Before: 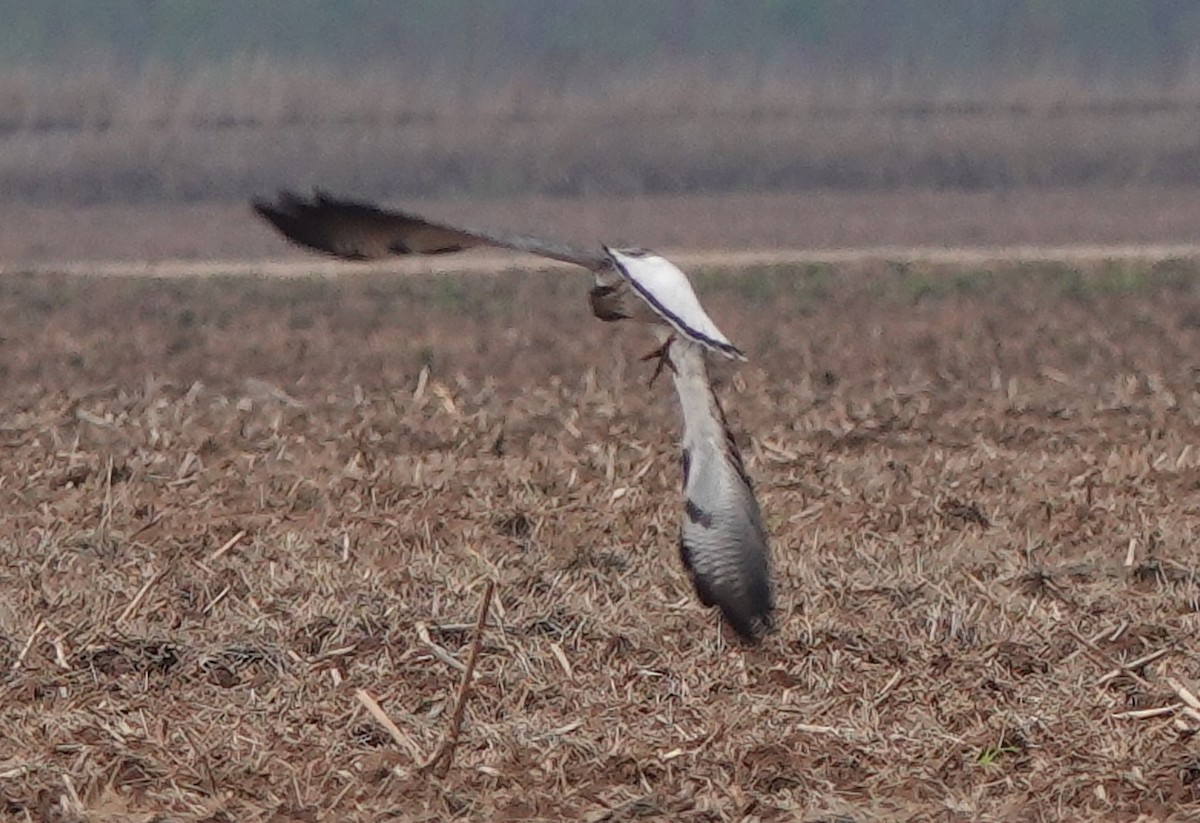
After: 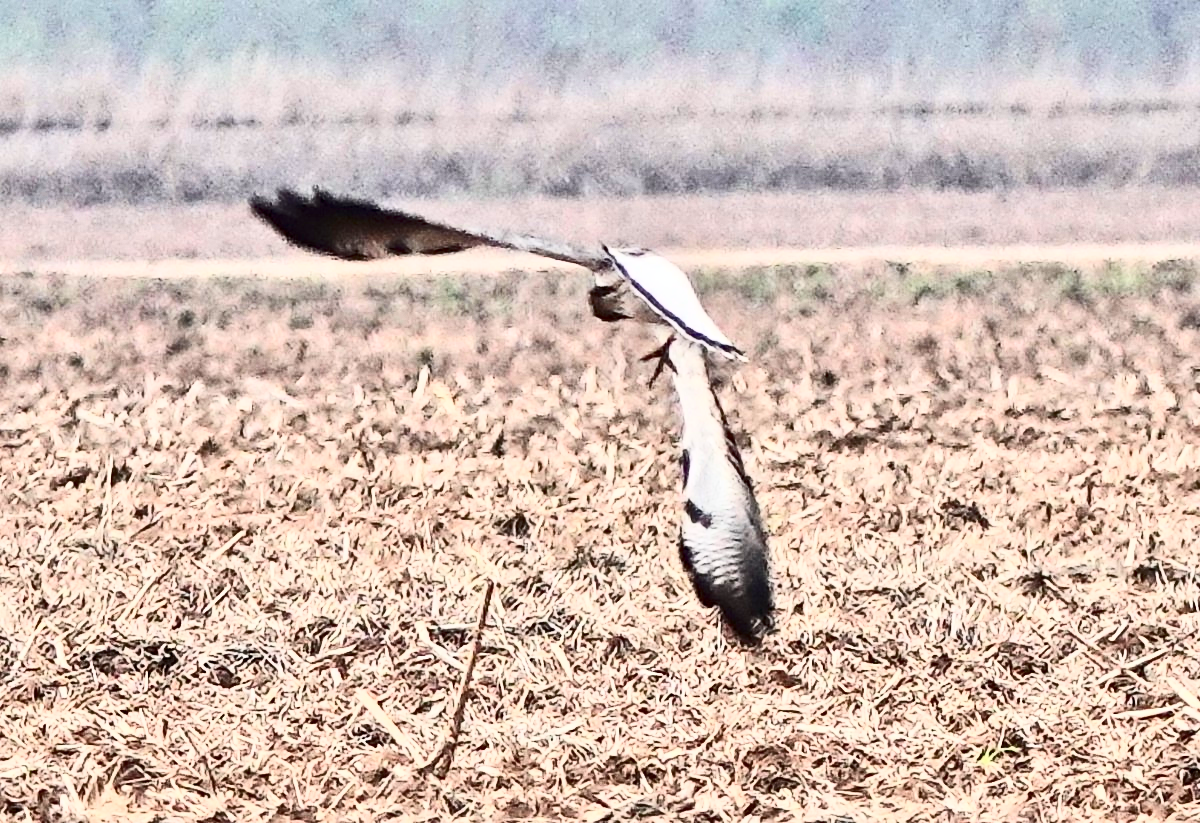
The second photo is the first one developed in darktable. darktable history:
contrast brightness saturation: contrast 0.93, brightness 0.2
haze removal: compatibility mode true, adaptive false
tone equalizer: -7 EV 0.15 EV, -6 EV 0.6 EV, -5 EV 1.15 EV, -4 EV 1.33 EV, -3 EV 1.15 EV, -2 EV 0.6 EV, -1 EV 0.15 EV, mask exposure compensation -0.5 EV
